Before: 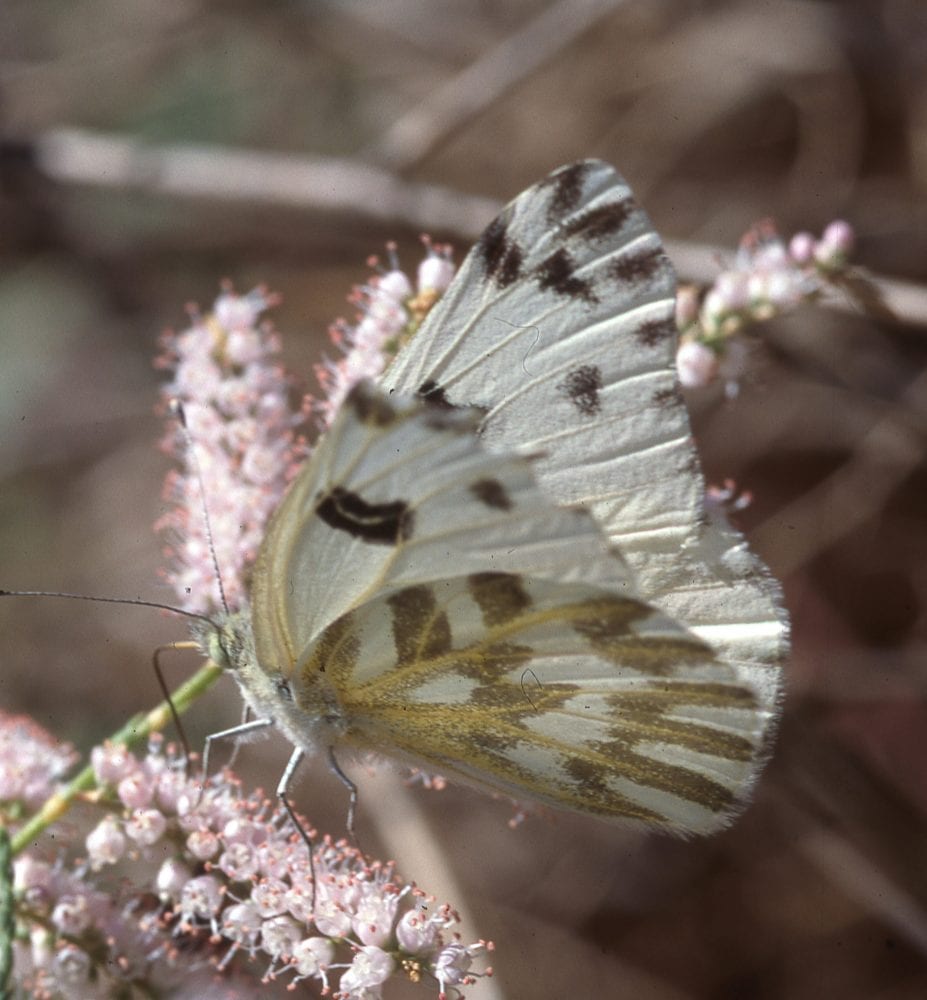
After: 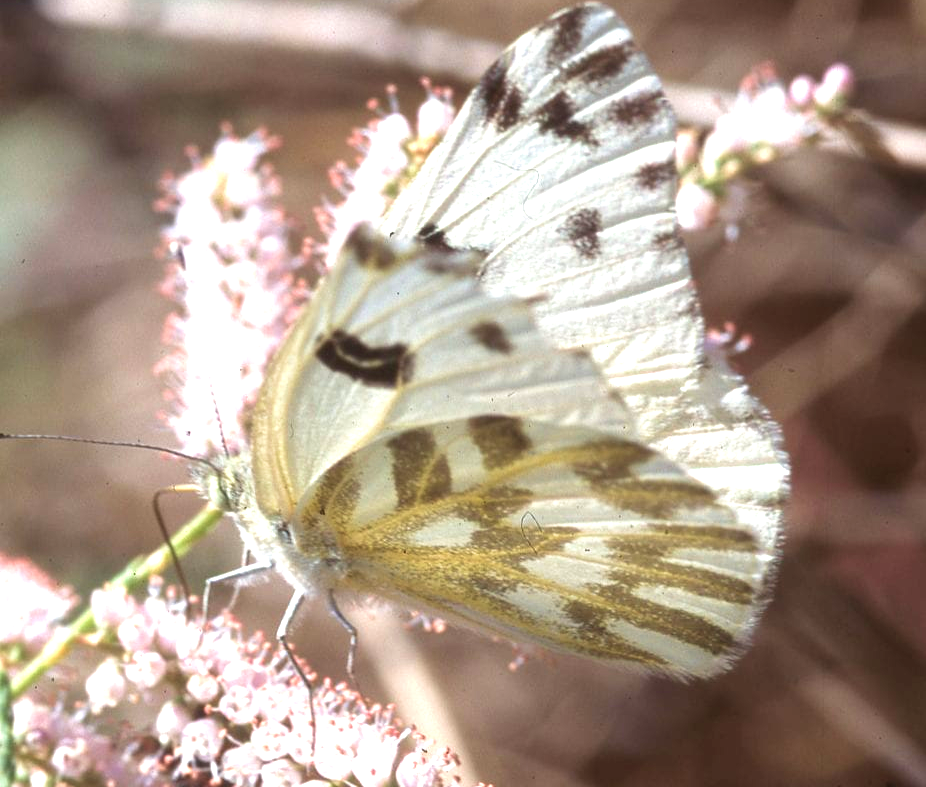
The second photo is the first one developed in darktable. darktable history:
crop and rotate: top 15.774%, bottom 5.506%
velvia: on, module defaults
exposure: black level correction 0, exposure 1.1 EV, compensate exposure bias true, compensate highlight preservation false
